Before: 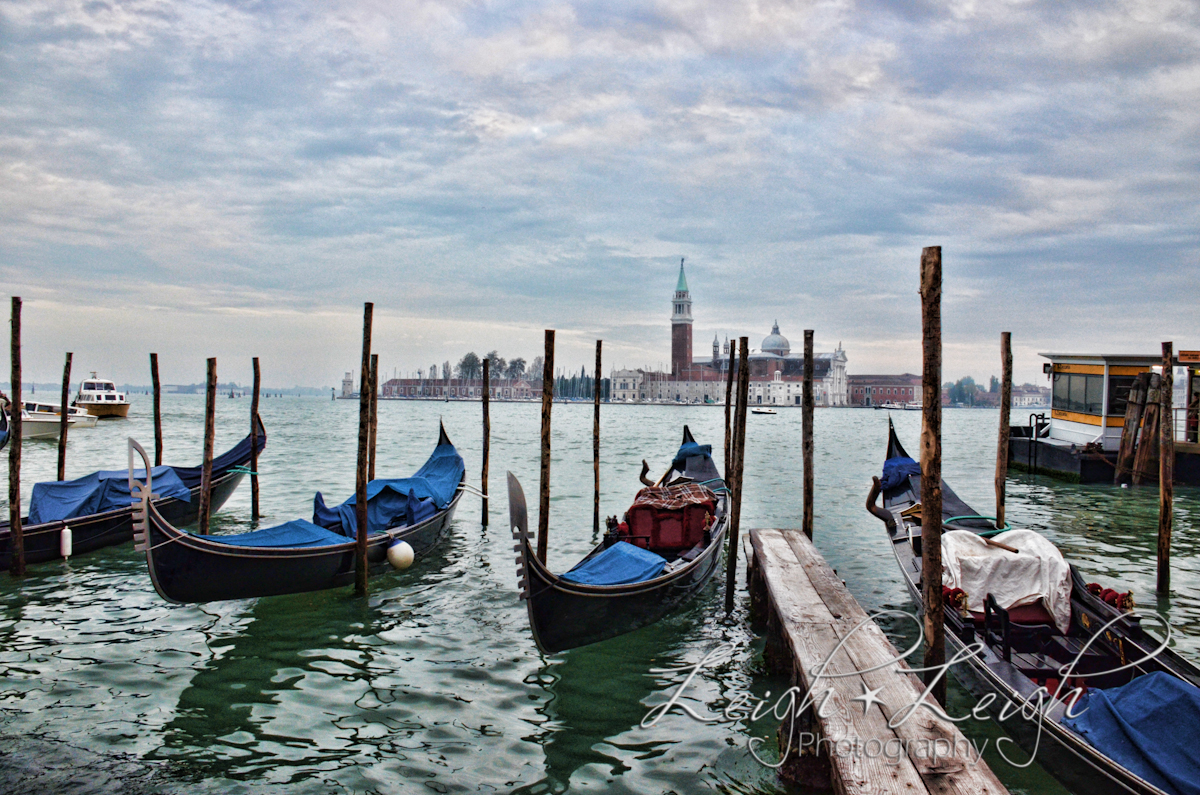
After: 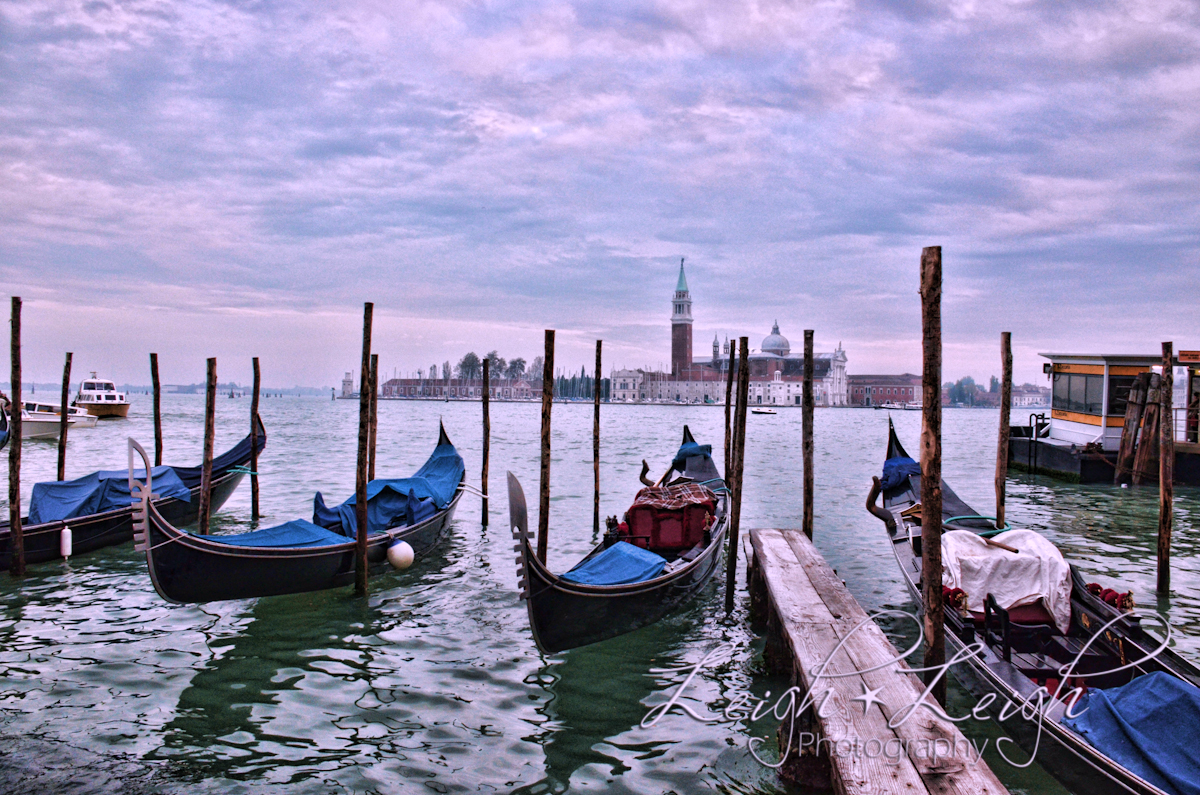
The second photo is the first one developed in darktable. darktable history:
color correction: highlights a* 15.46, highlights b* -20.56
shadows and highlights: shadows 52.34, highlights -28.23, soften with gaussian
